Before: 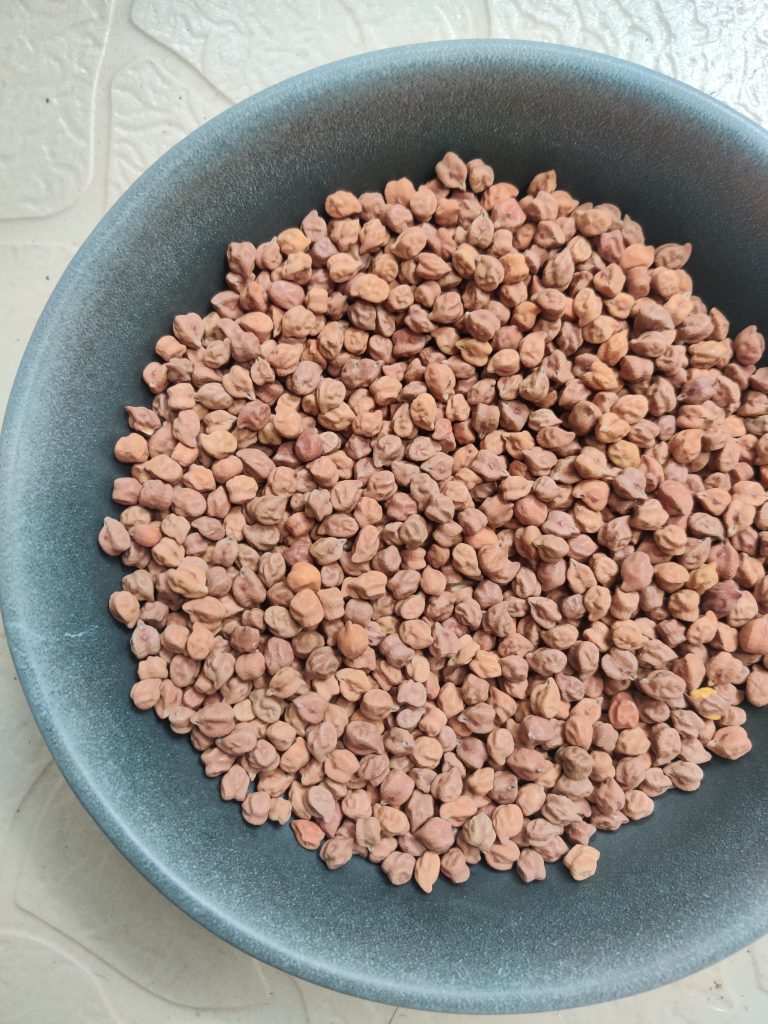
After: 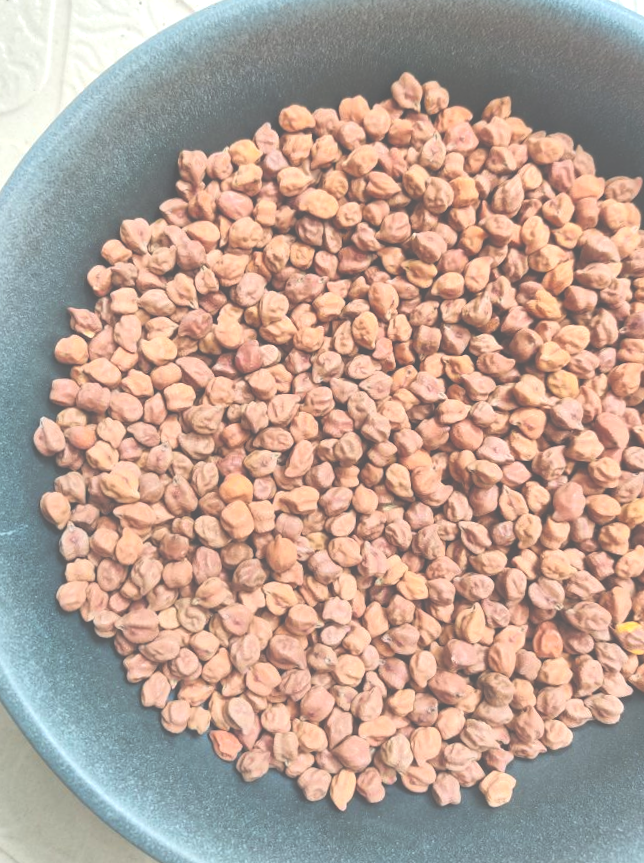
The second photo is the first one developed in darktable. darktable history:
color balance rgb: perceptual saturation grading › global saturation 25.046%
crop and rotate: angle -3.29°, left 5.253%, top 5.175%, right 4.619%, bottom 4.187%
exposure: black level correction -0.072, exposure 0.503 EV, compensate exposure bias true, compensate highlight preservation false
